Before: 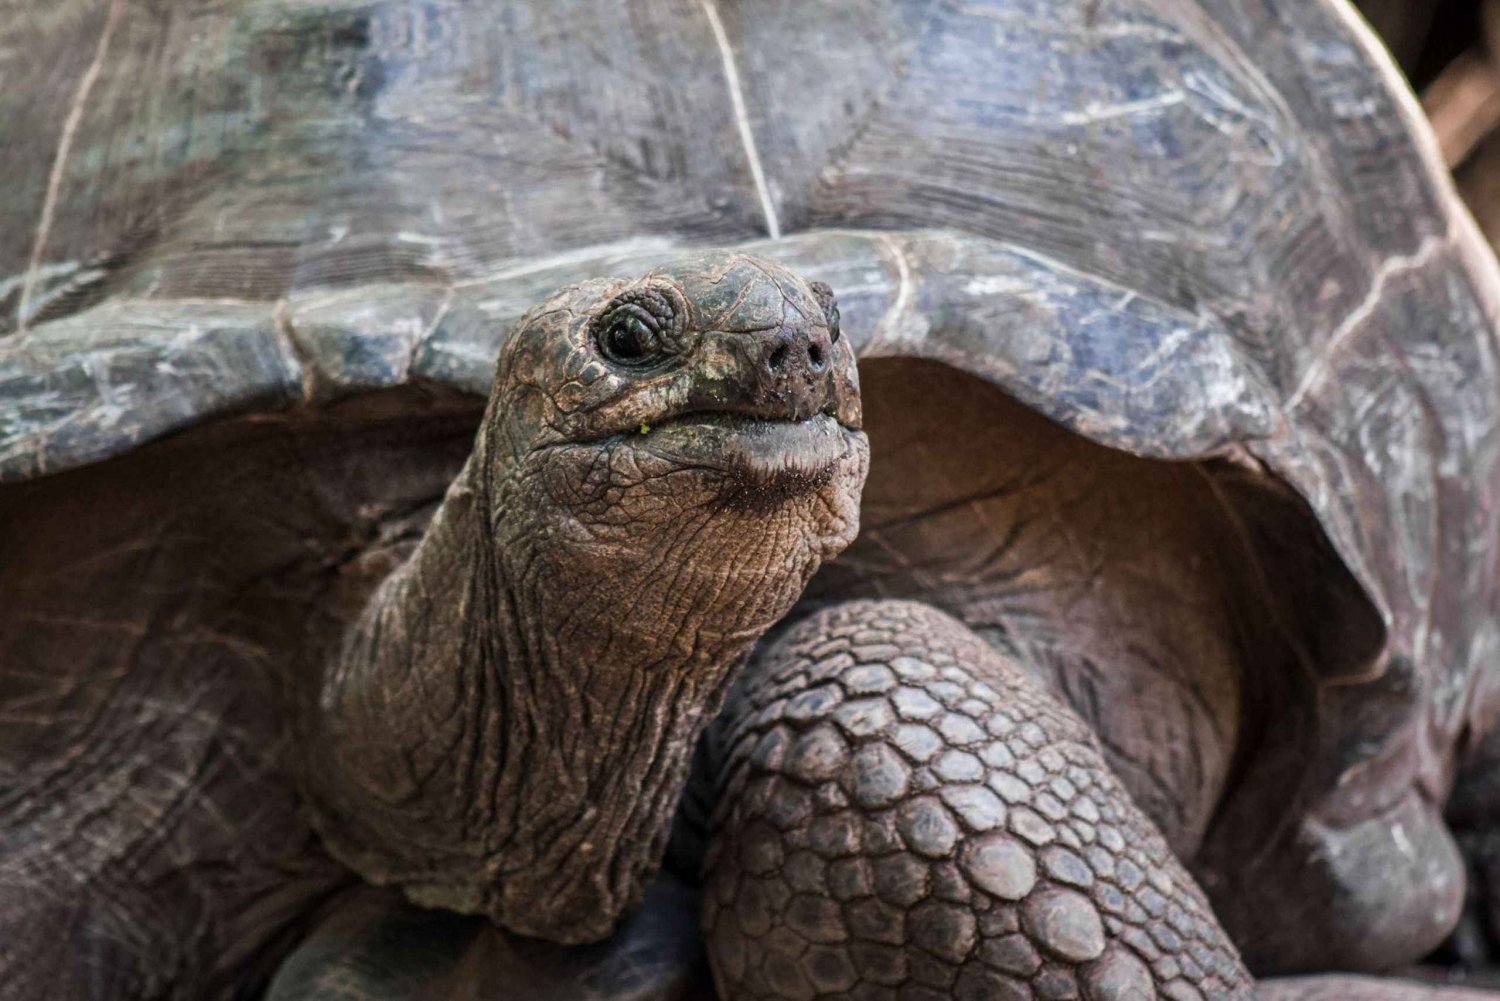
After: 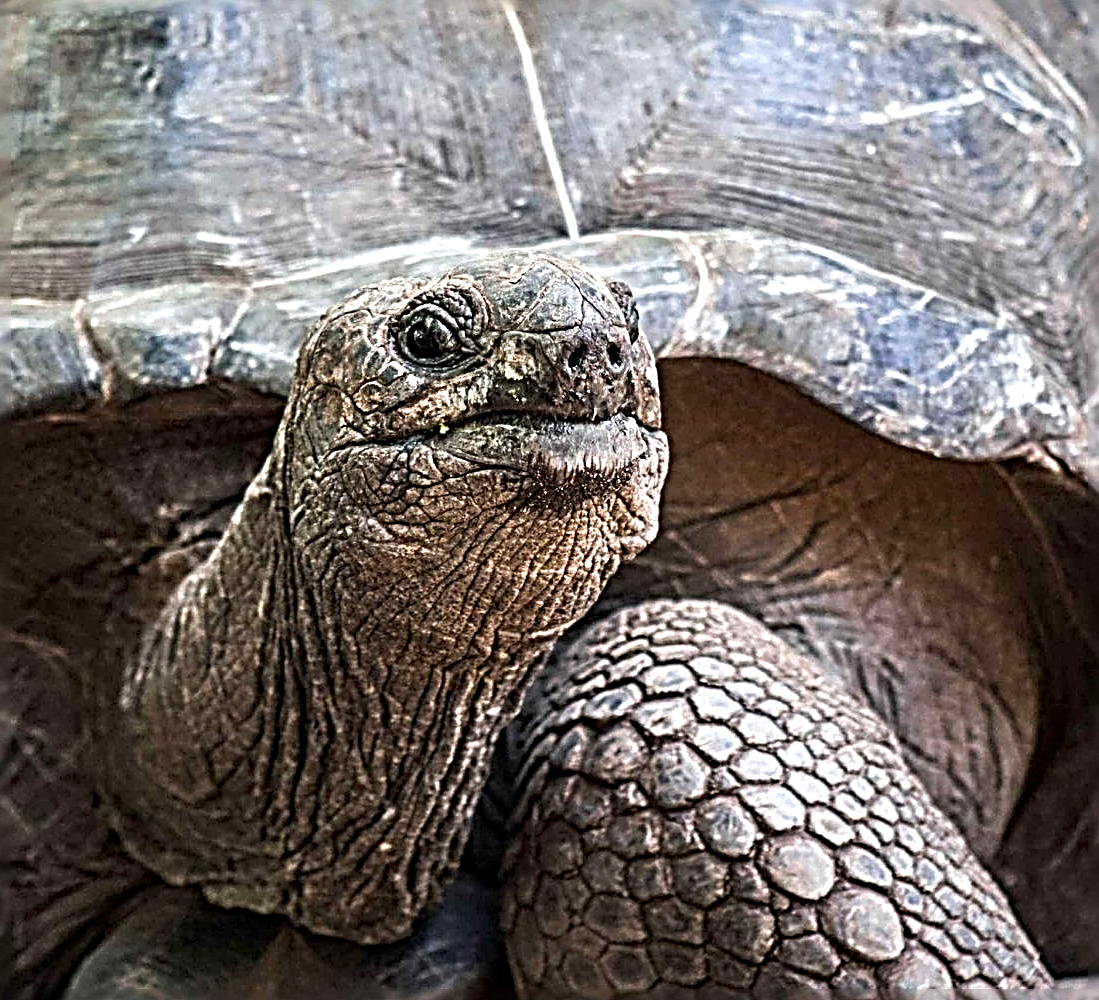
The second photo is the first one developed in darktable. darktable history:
crop: left 13.435%, right 13.234%
sharpen: radius 4.005, amount 1.99
exposure: black level correction 0.001, exposure 0.499 EV, compensate highlight preservation false
